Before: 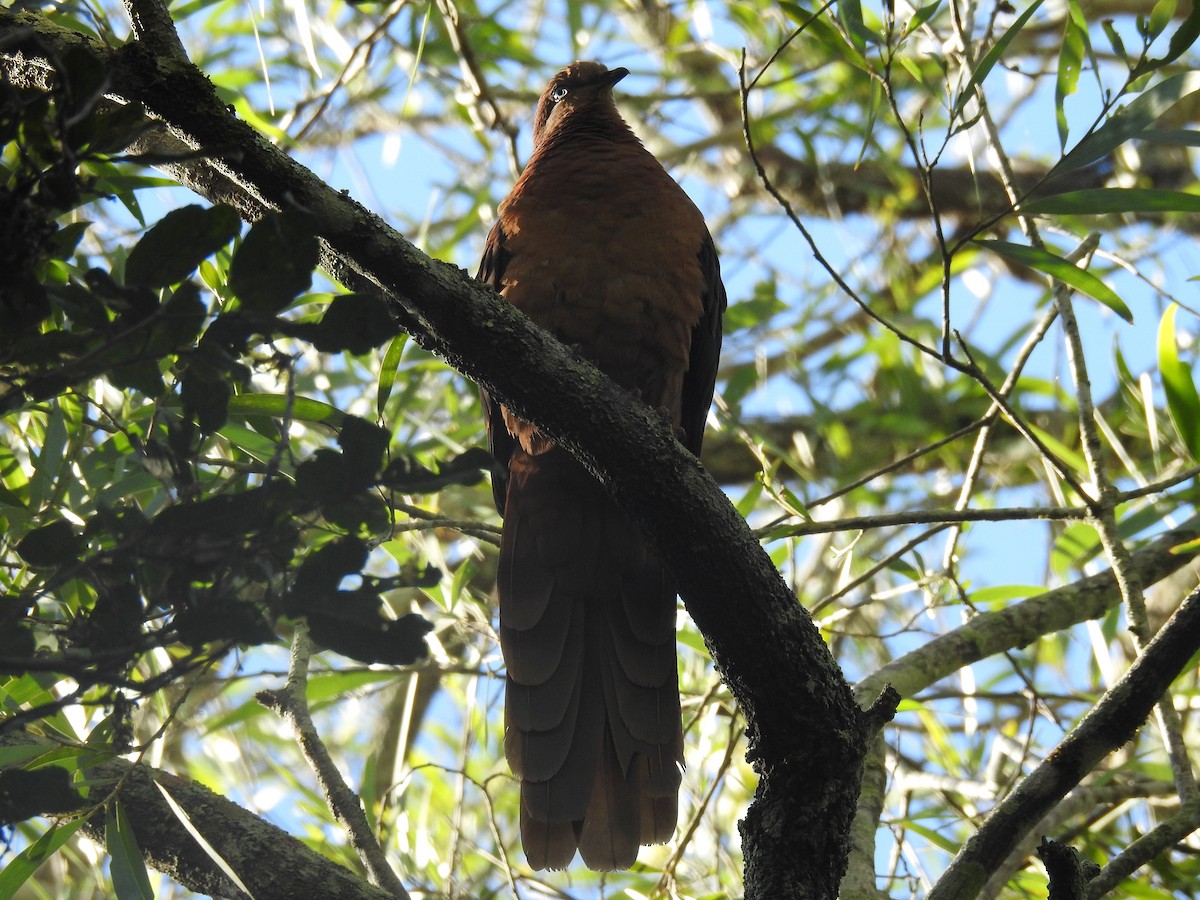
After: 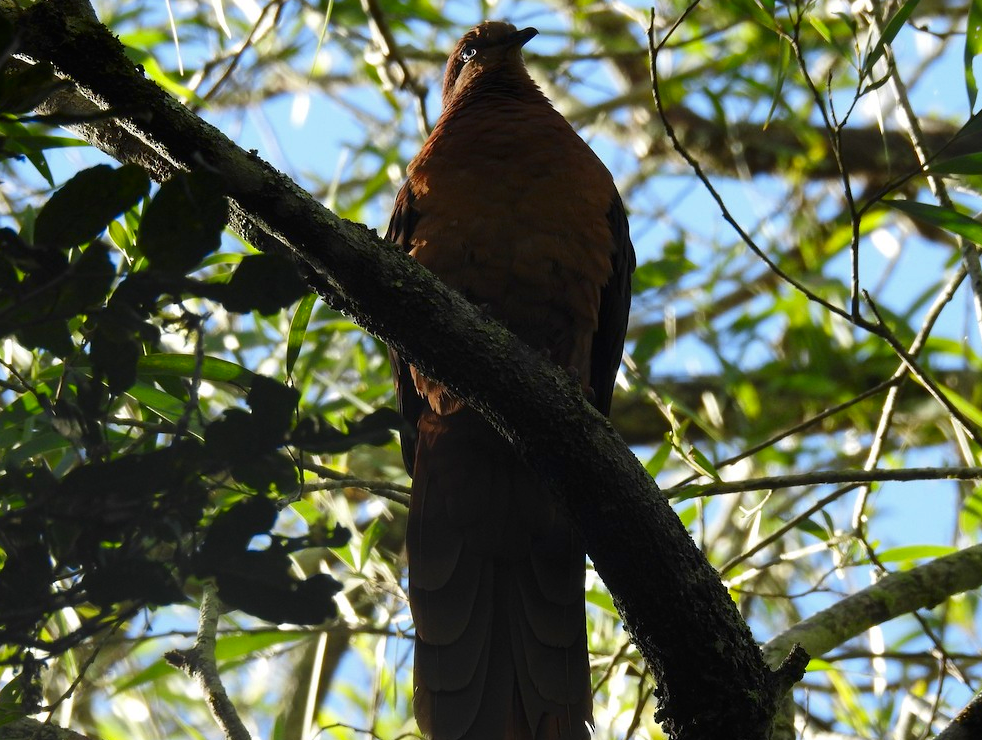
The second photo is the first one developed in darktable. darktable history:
crop and rotate: left 7.616%, top 4.449%, right 10.522%, bottom 13.267%
contrast brightness saturation: contrast 0.067, brightness -0.148, saturation 0.109
